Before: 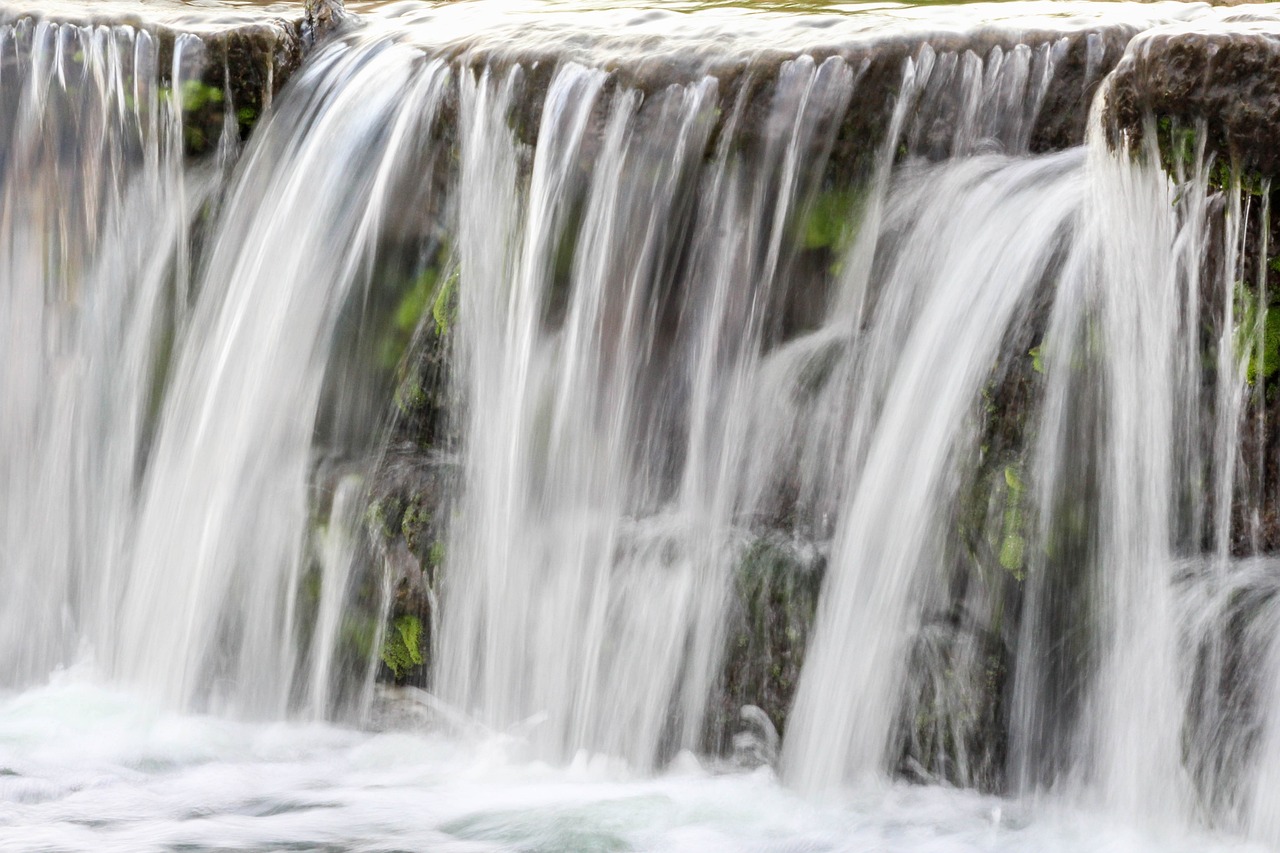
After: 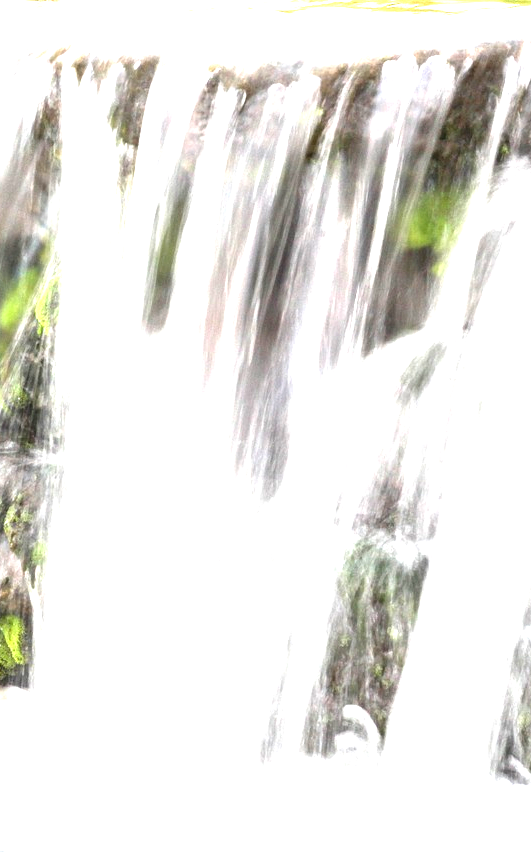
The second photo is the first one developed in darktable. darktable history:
crop: left 31.114%, right 27.375%
exposure: exposure 1.991 EV, compensate highlight preservation false
